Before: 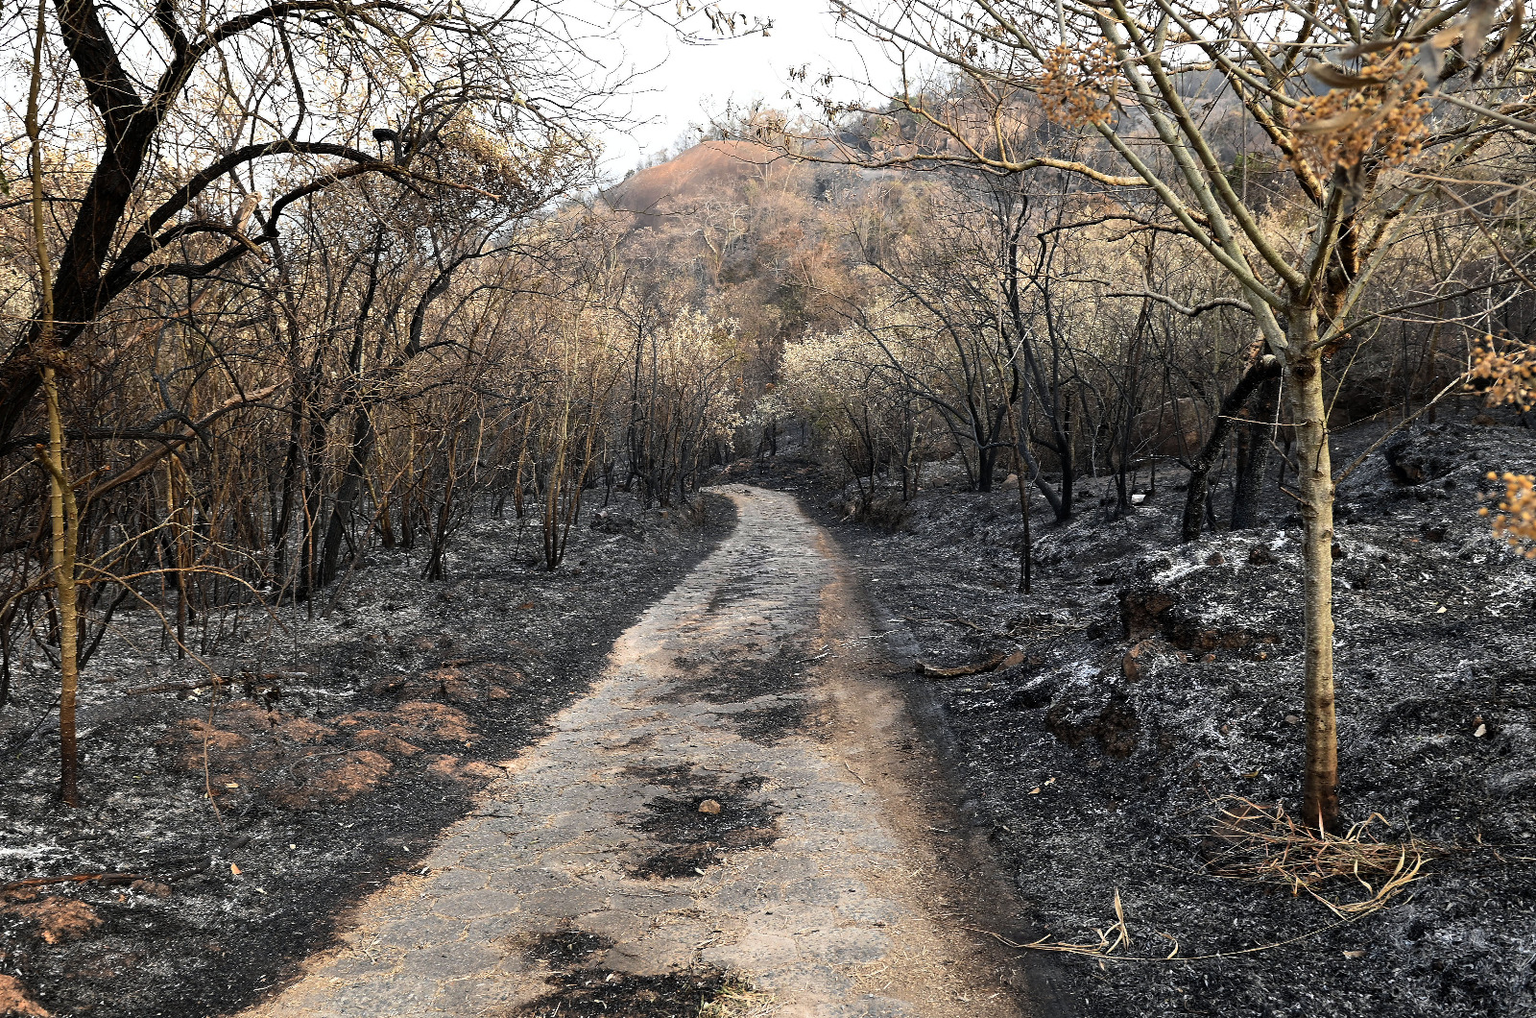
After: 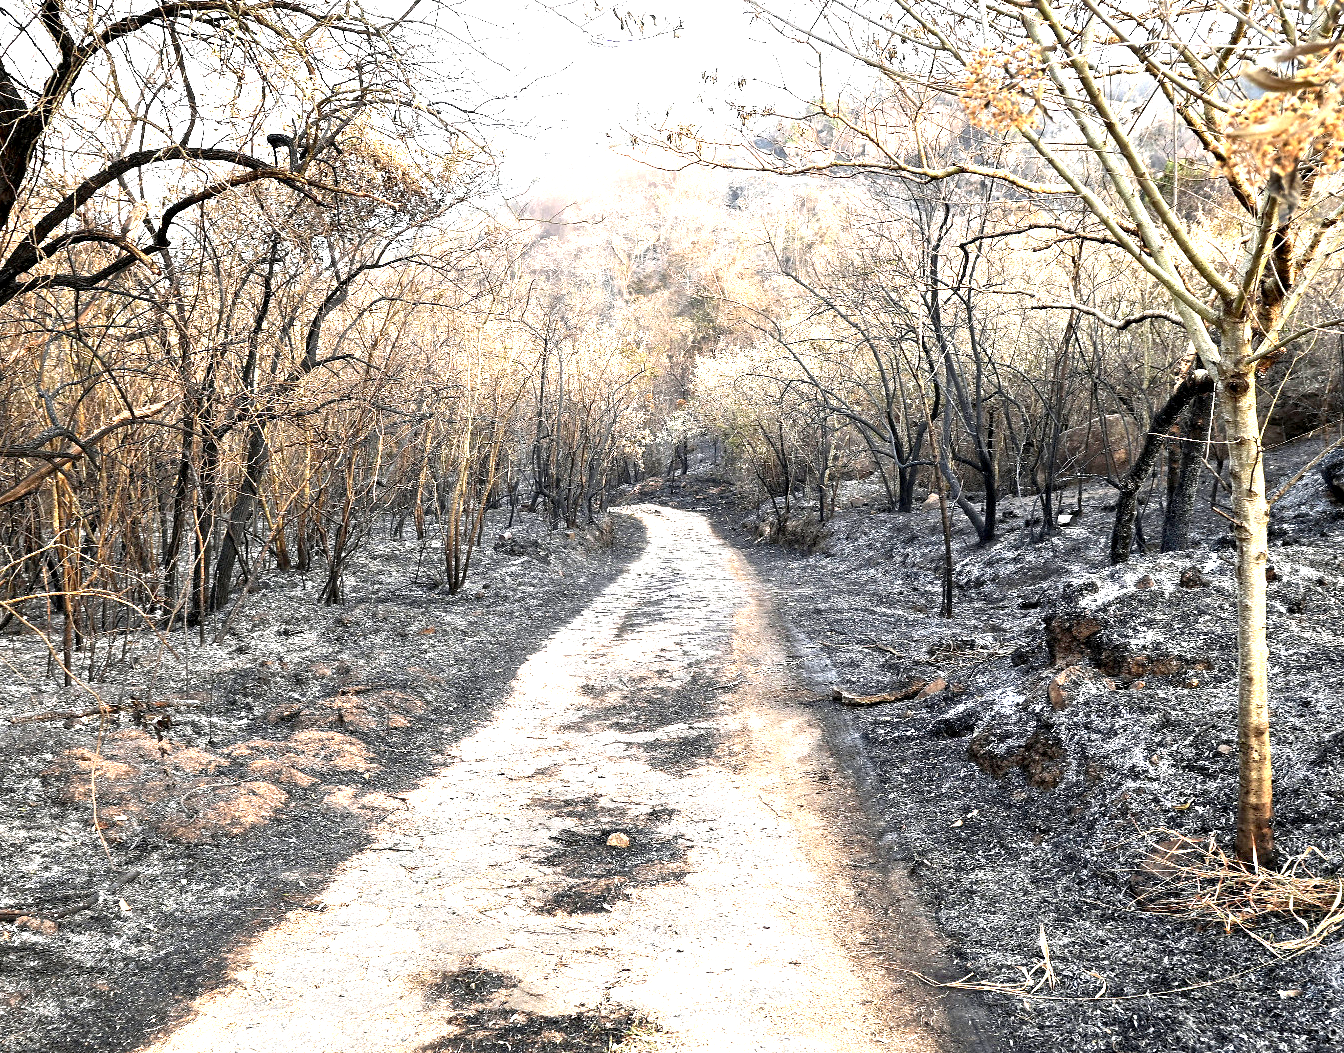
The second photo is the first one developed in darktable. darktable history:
crop: left 7.598%, right 7.873%
exposure: black level correction 0.001, exposure 2 EV, compensate highlight preservation false
